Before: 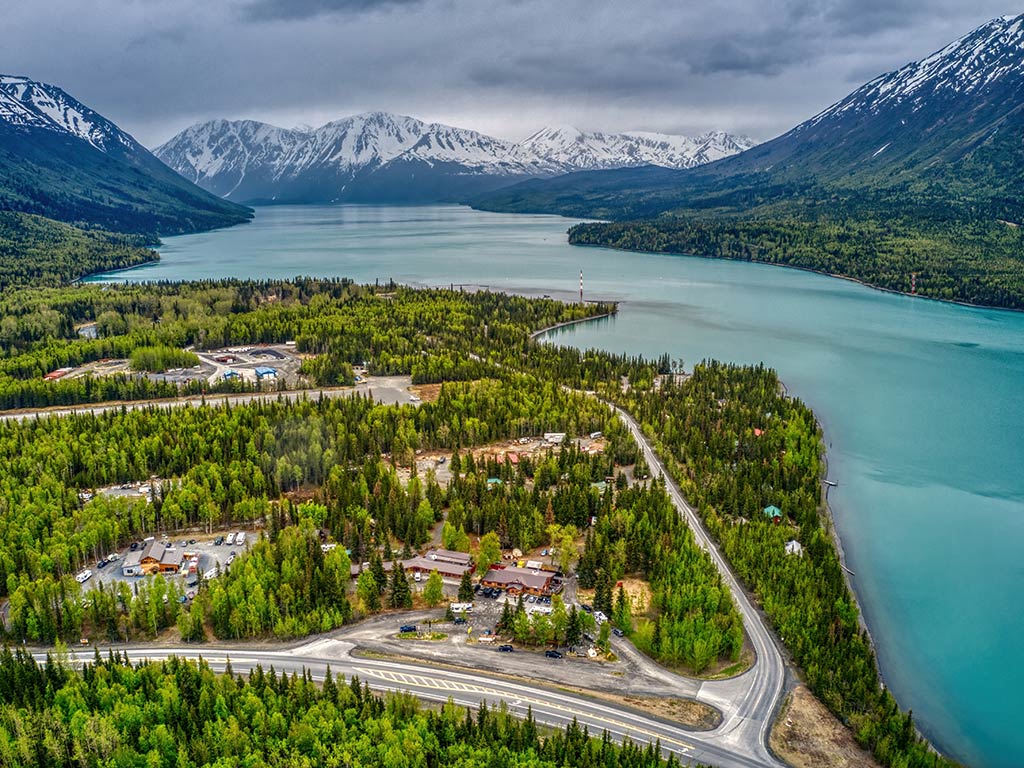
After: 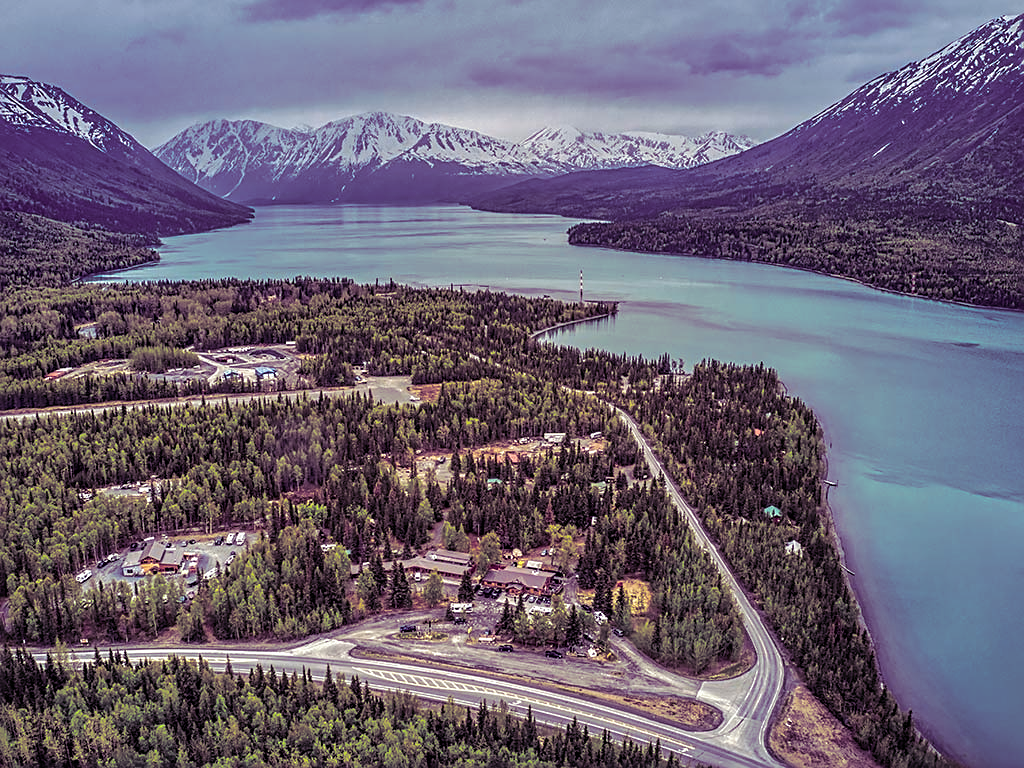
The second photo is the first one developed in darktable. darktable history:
sharpen: on, module defaults
shadows and highlights: shadows -20, white point adjustment -2, highlights -35
white balance: emerald 1
color correction: saturation 0.99
split-toning: shadows › hue 277.2°, shadows › saturation 0.74
